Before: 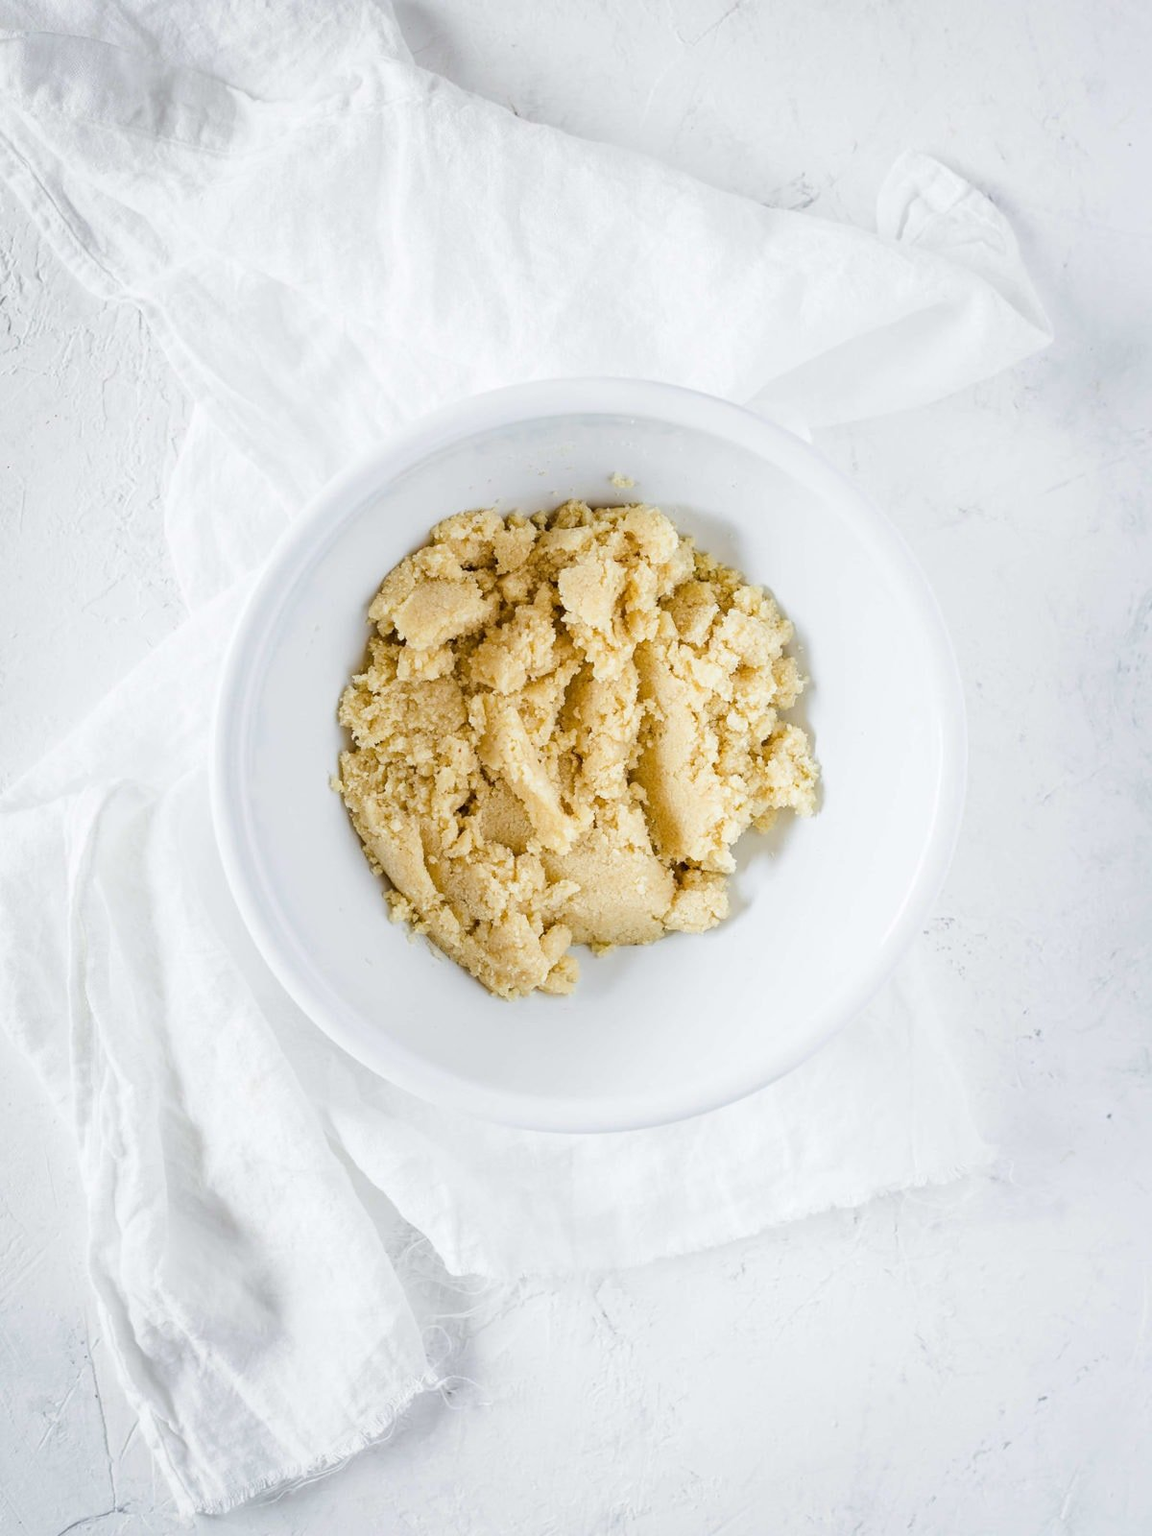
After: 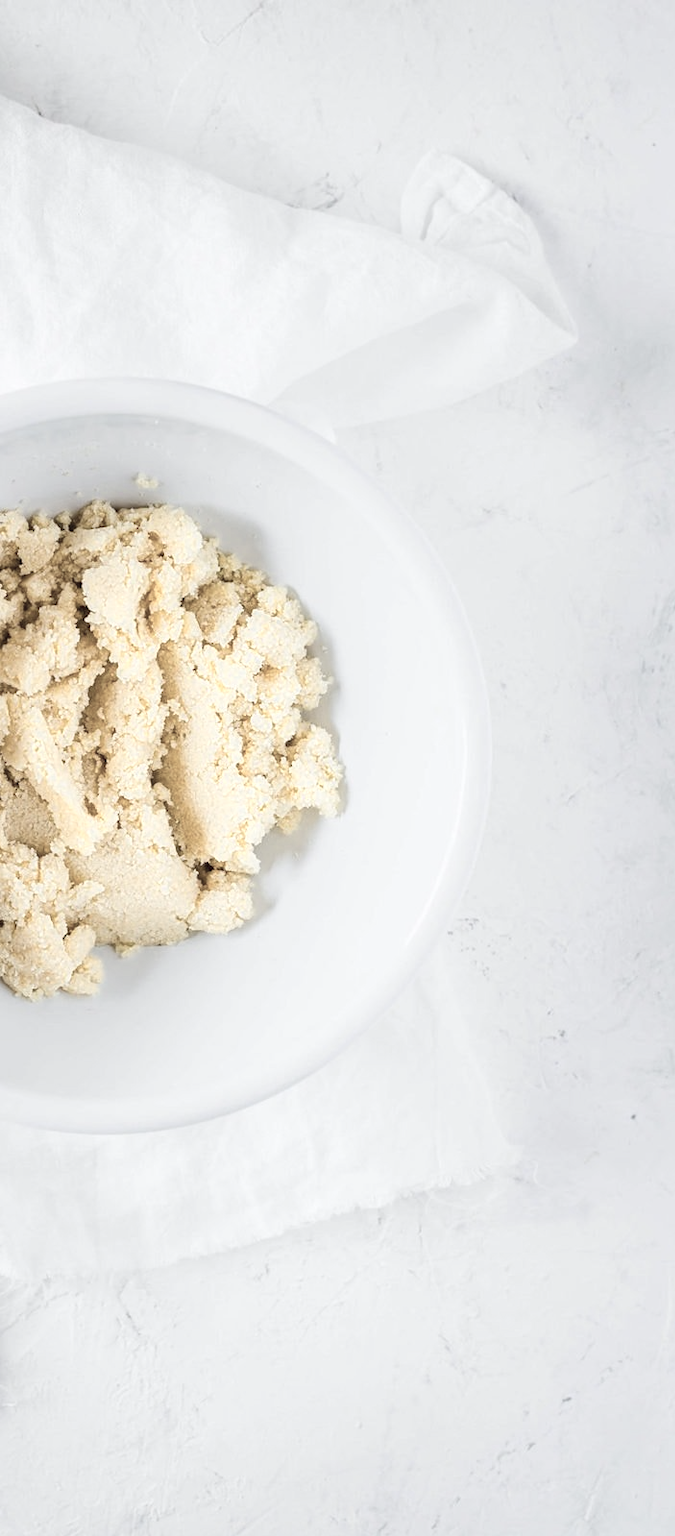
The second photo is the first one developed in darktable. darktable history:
contrast brightness saturation: contrast 0.1, brightness 0.02, saturation 0.02
crop: left 41.402%
color zones: curves: ch0 [(0, 0.6) (0.129, 0.585) (0.193, 0.596) (0.429, 0.5) (0.571, 0.5) (0.714, 0.5) (0.857, 0.5) (1, 0.6)]; ch1 [(0, 0.453) (0.112, 0.245) (0.213, 0.252) (0.429, 0.233) (0.571, 0.231) (0.683, 0.242) (0.857, 0.296) (1, 0.453)]
